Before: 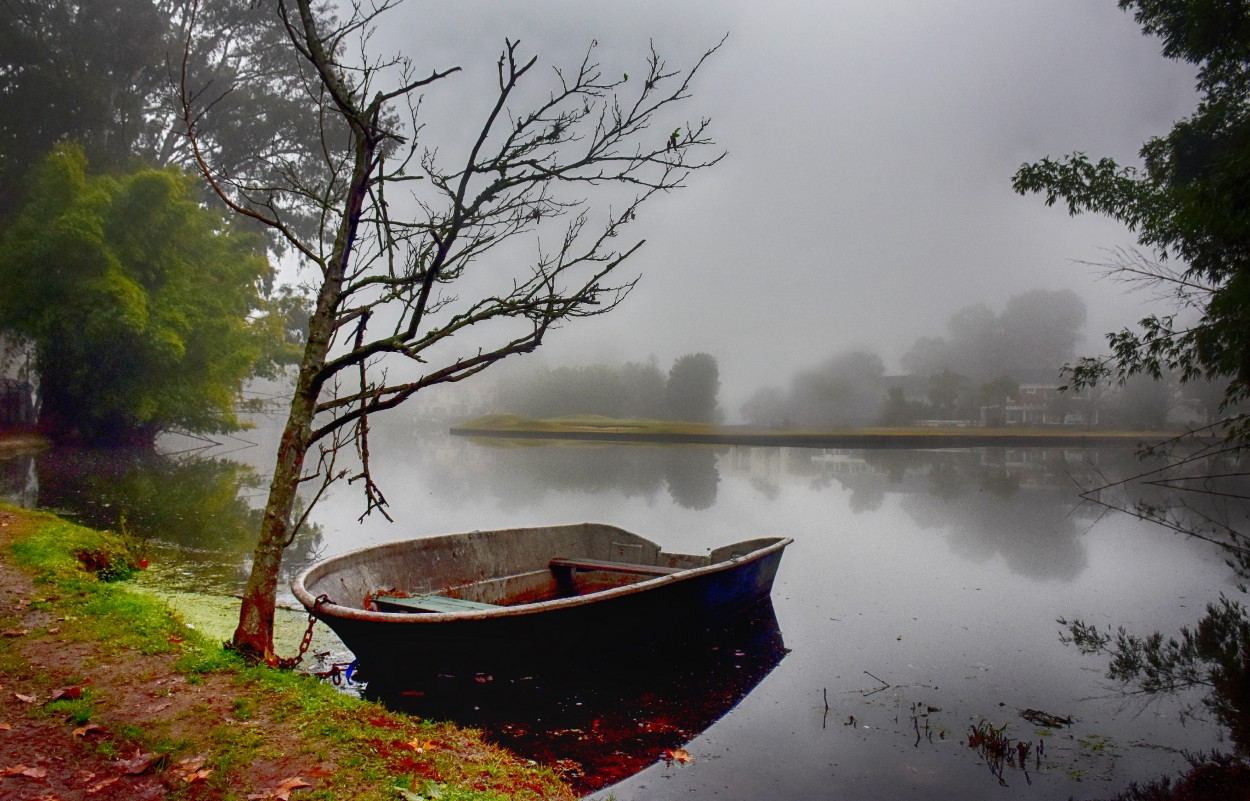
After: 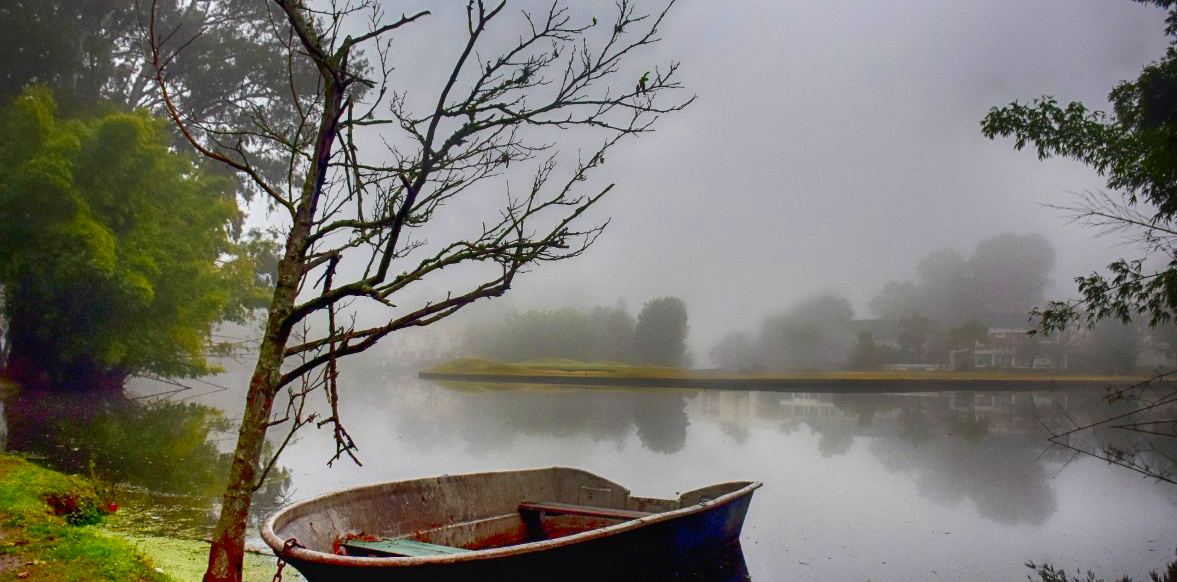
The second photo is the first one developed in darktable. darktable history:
velvia: on, module defaults
contrast brightness saturation: contrast 0.042, saturation 0.162
crop: left 2.557%, top 7.082%, right 3.203%, bottom 20.248%
